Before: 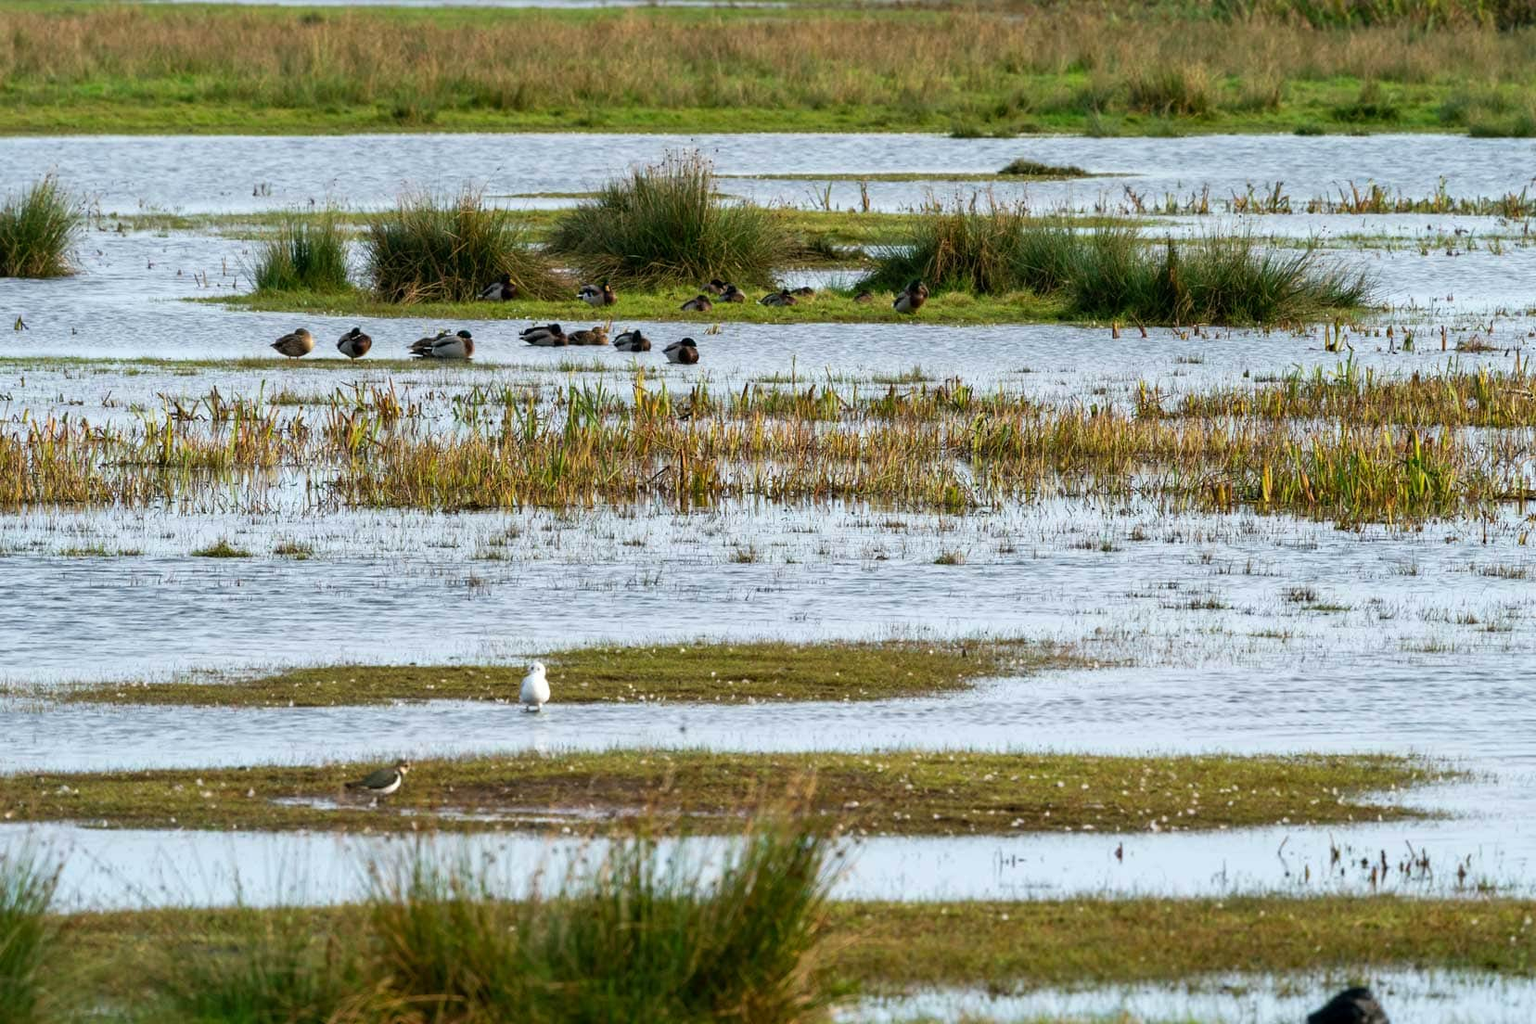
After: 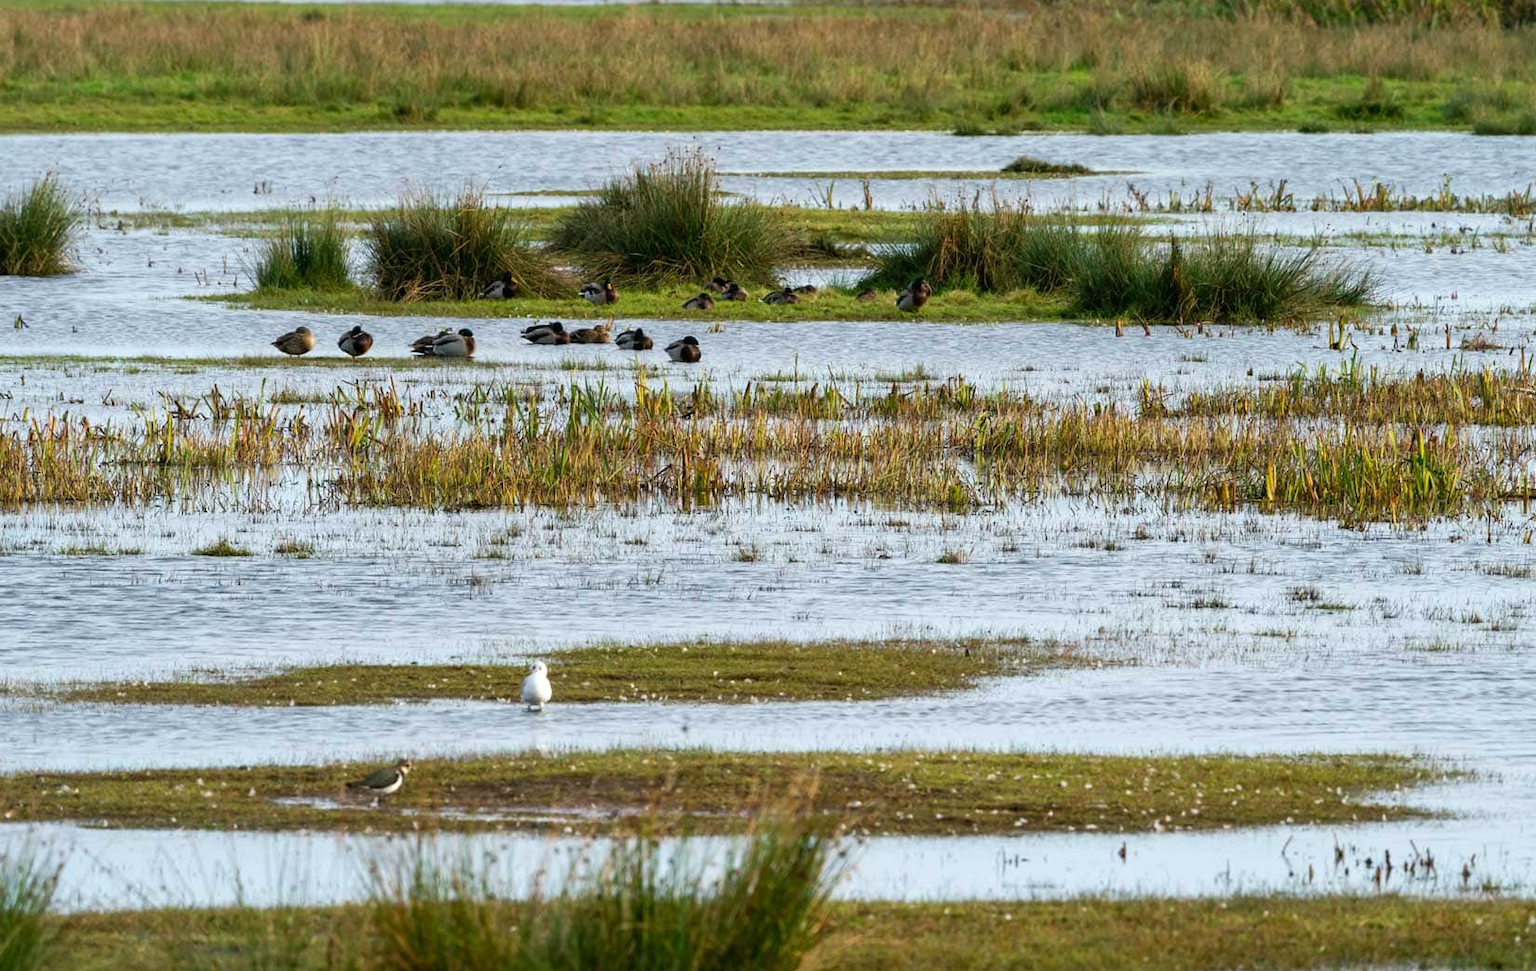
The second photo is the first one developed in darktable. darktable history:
crop: top 0.35%, right 0.258%, bottom 5.05%
